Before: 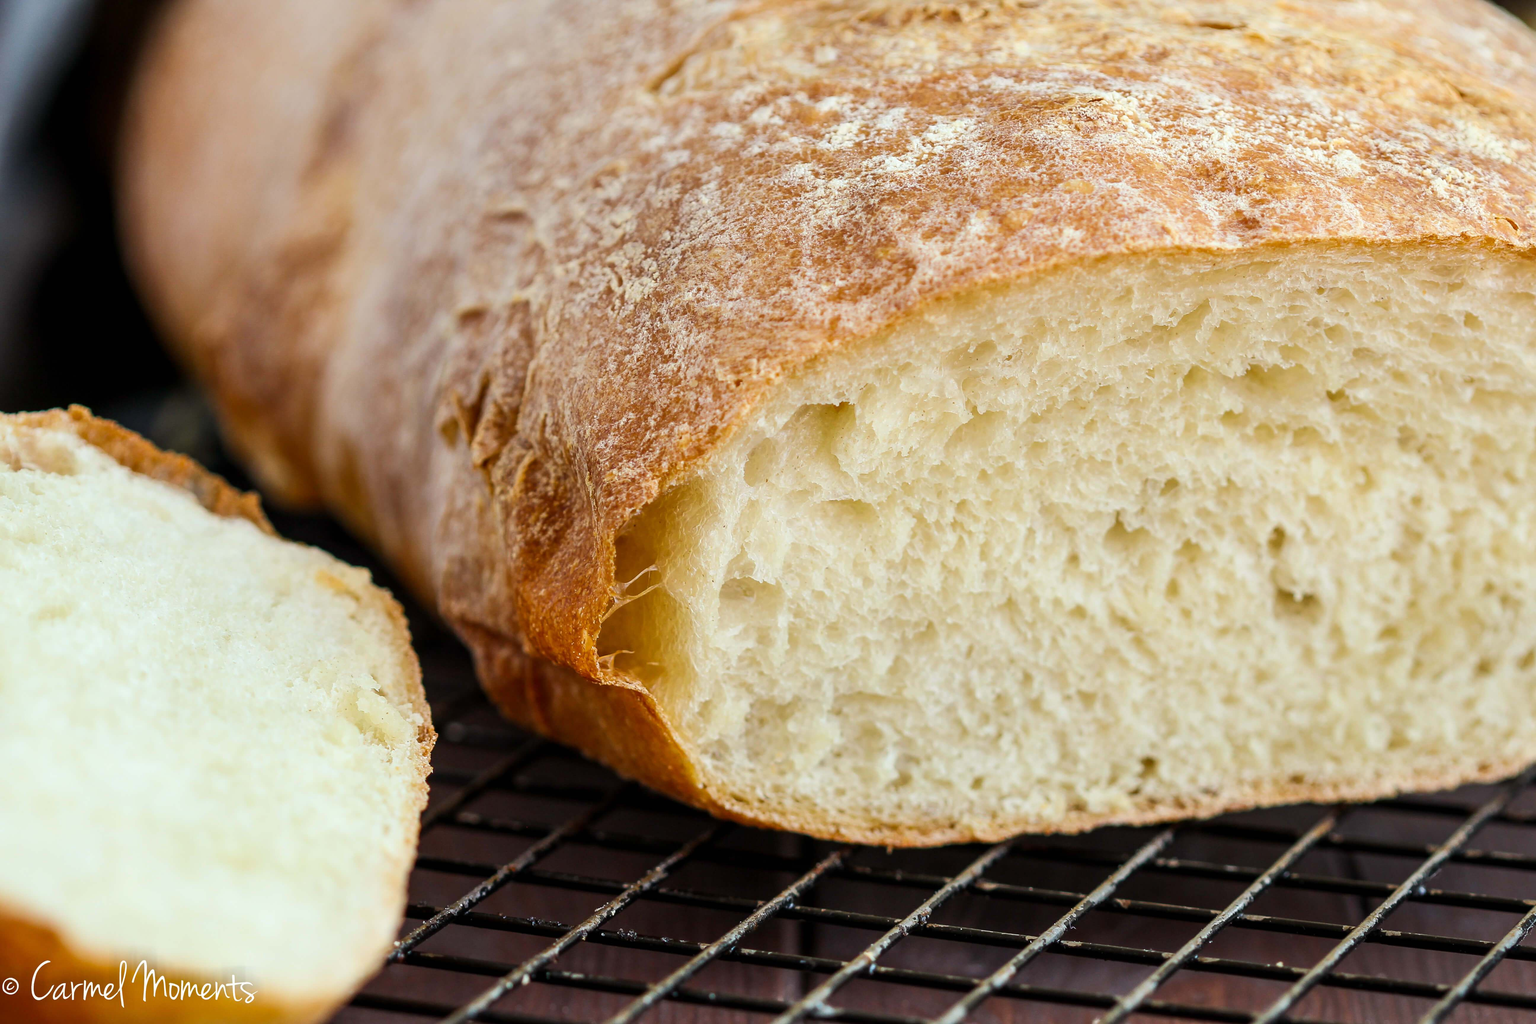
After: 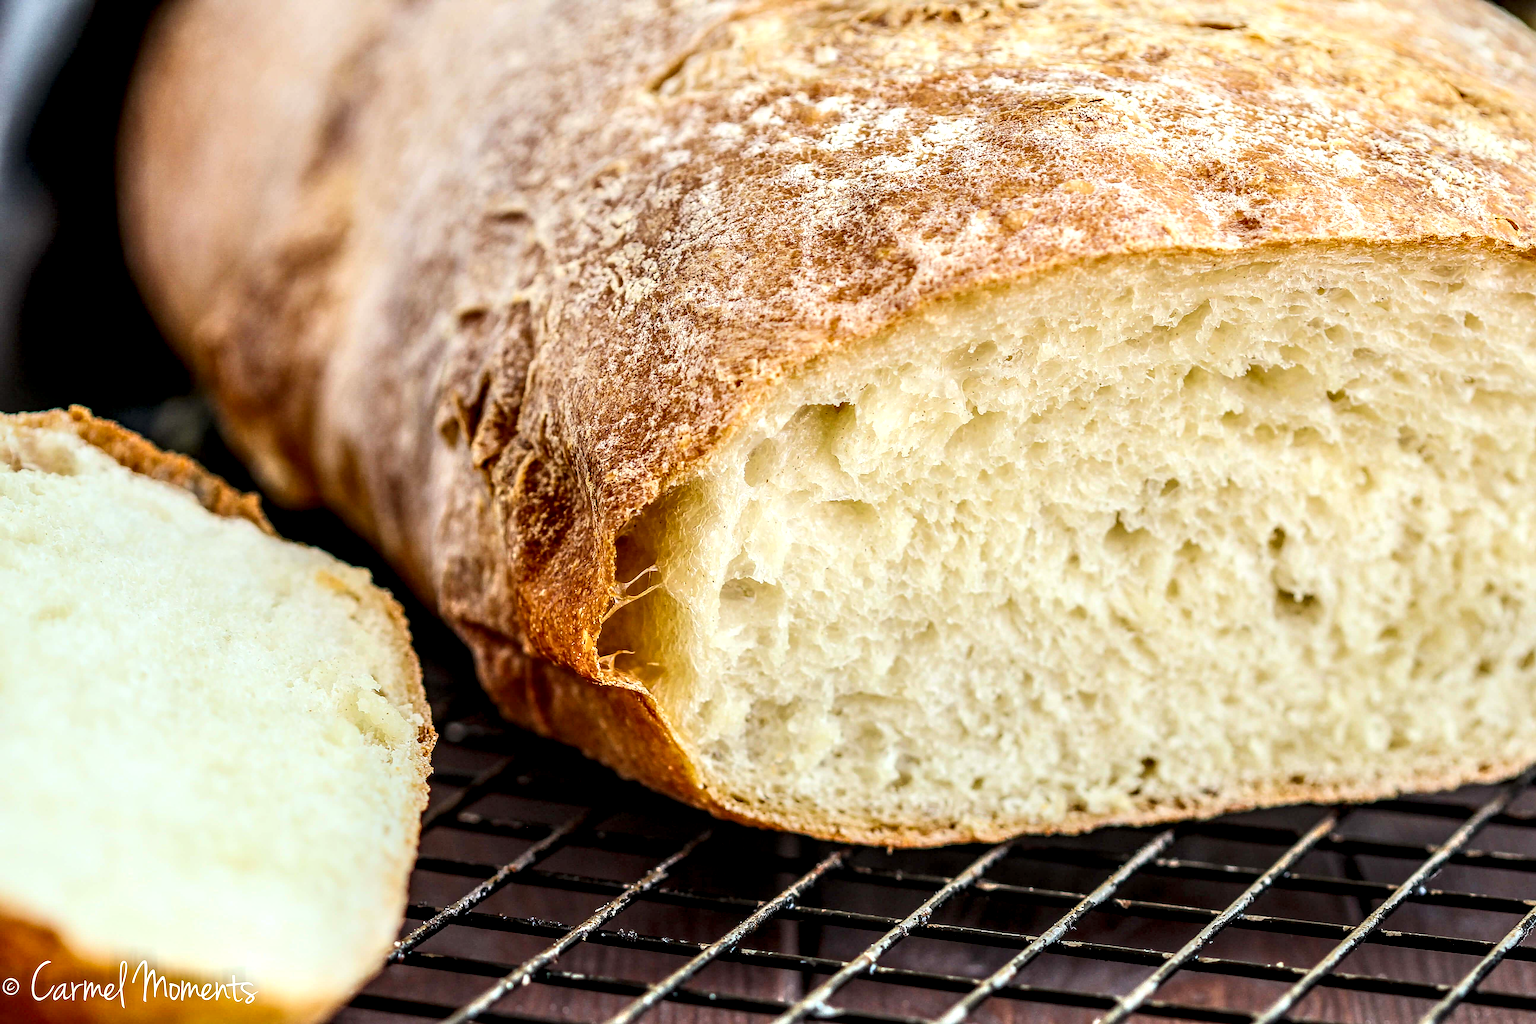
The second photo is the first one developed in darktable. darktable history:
sharpen: on, module defaults
contrast brightness saturation: contrast 0.199, brightness 0.143, saturation 0.136
local contrast: highlights 19%, detail 187%
levels: mode automatic
